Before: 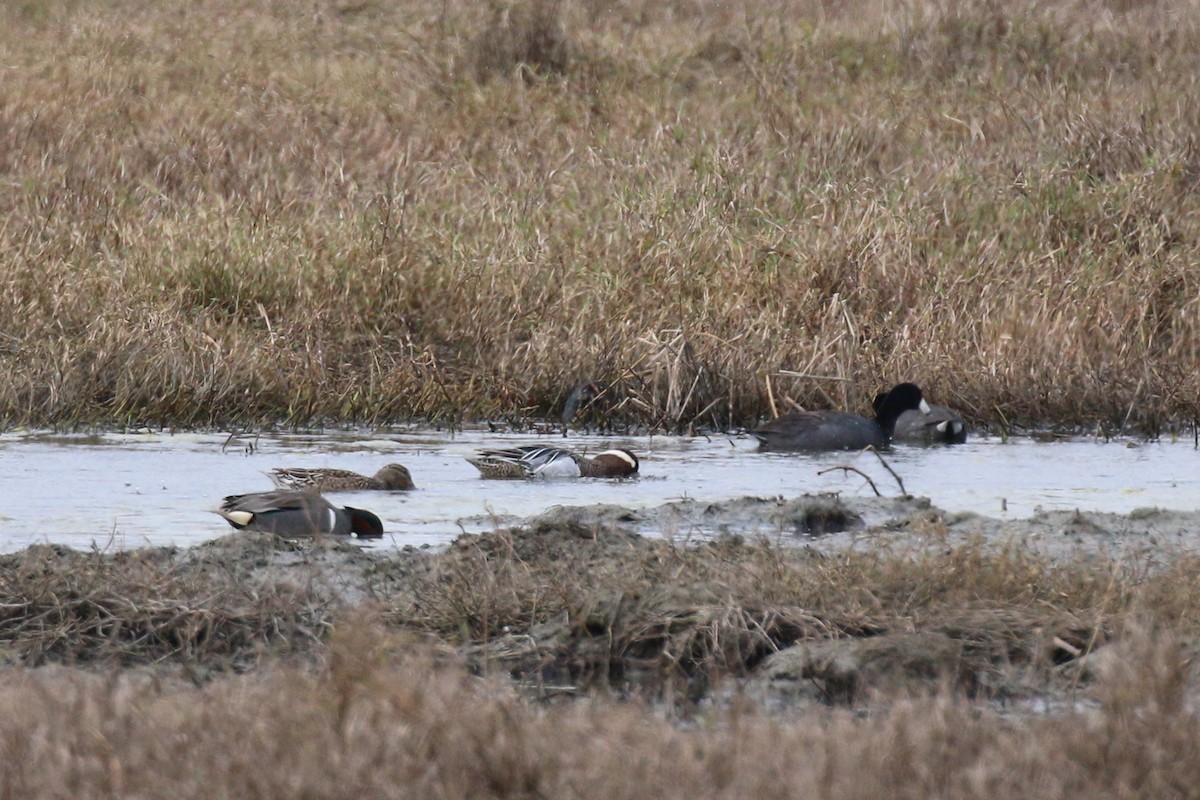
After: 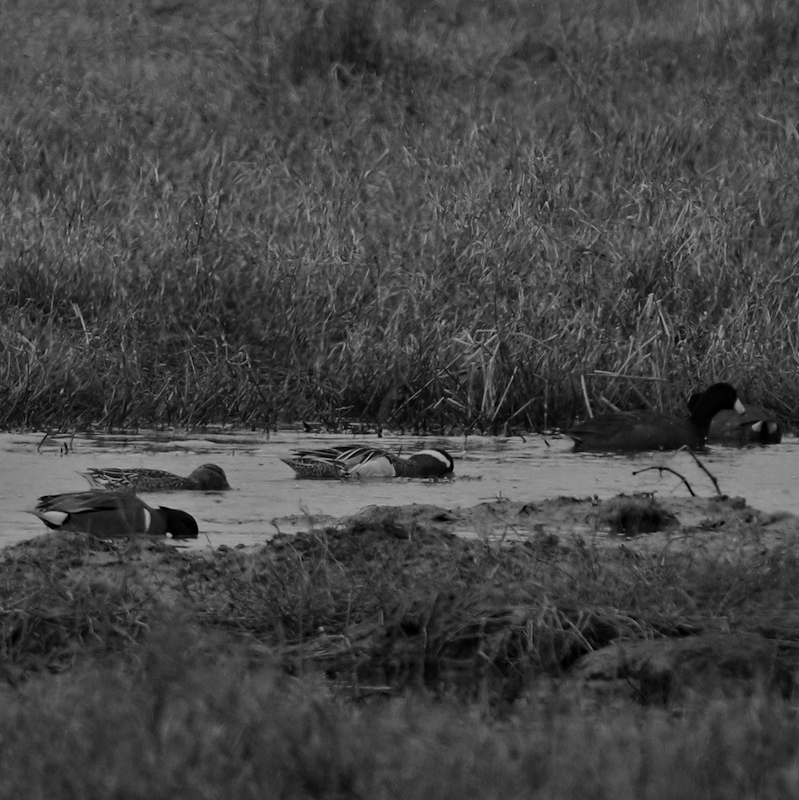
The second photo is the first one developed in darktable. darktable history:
crop: left 15.419%, right 17.914%
haze removal: strength 0.29, distance 0.25, compatibility mode true, adaptive false
tone equalizer: -8 EV -2 EV, -7 EV -2 EV, -6 EV -2 EV, -5 EV -2 EV, -4 EV -2 EV, -3 EV -2 EV, -2 EV -2 EV, -1 EV -1.63 EV, +0 EV -2 EV
monochrome: on, module defaults
contrast brightness saturation: contrast 0.2, brightness 0.15, saturation 0.14
